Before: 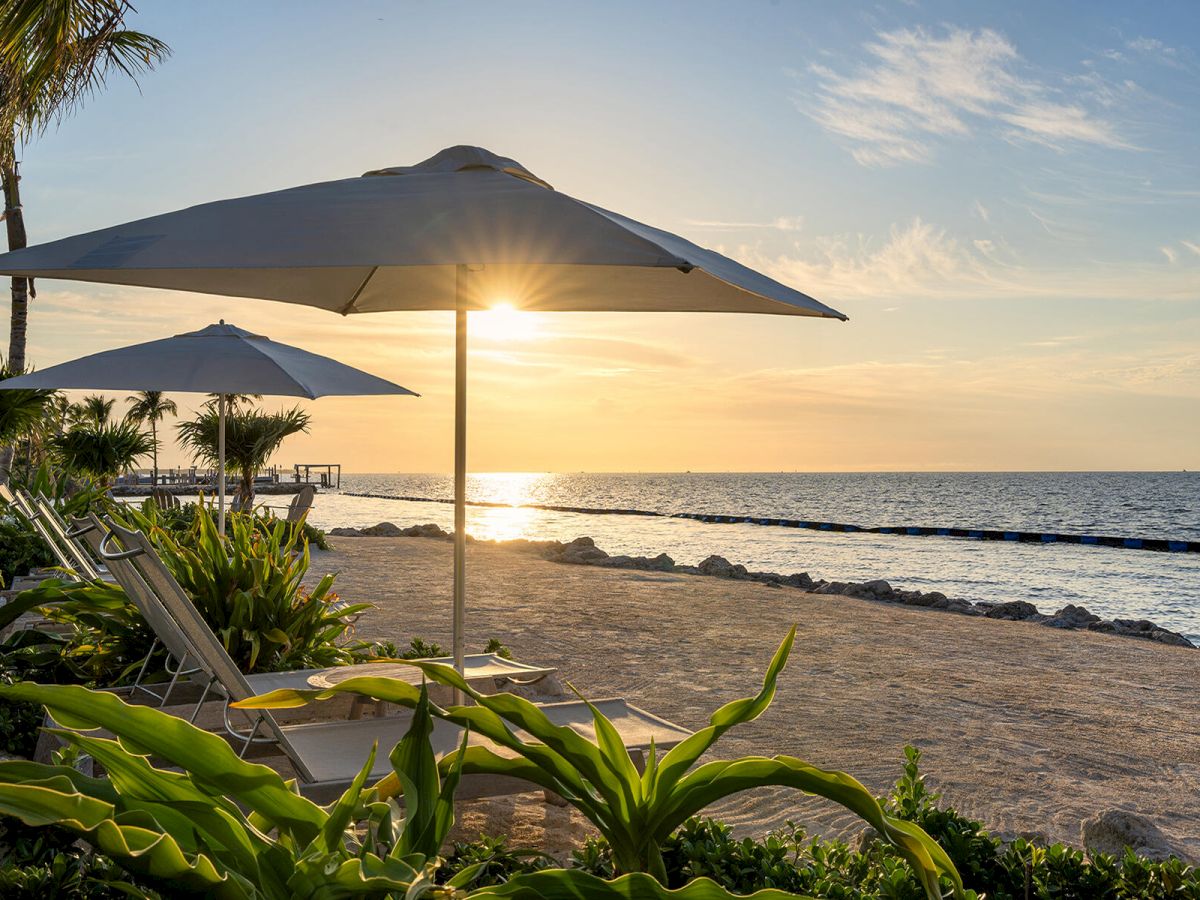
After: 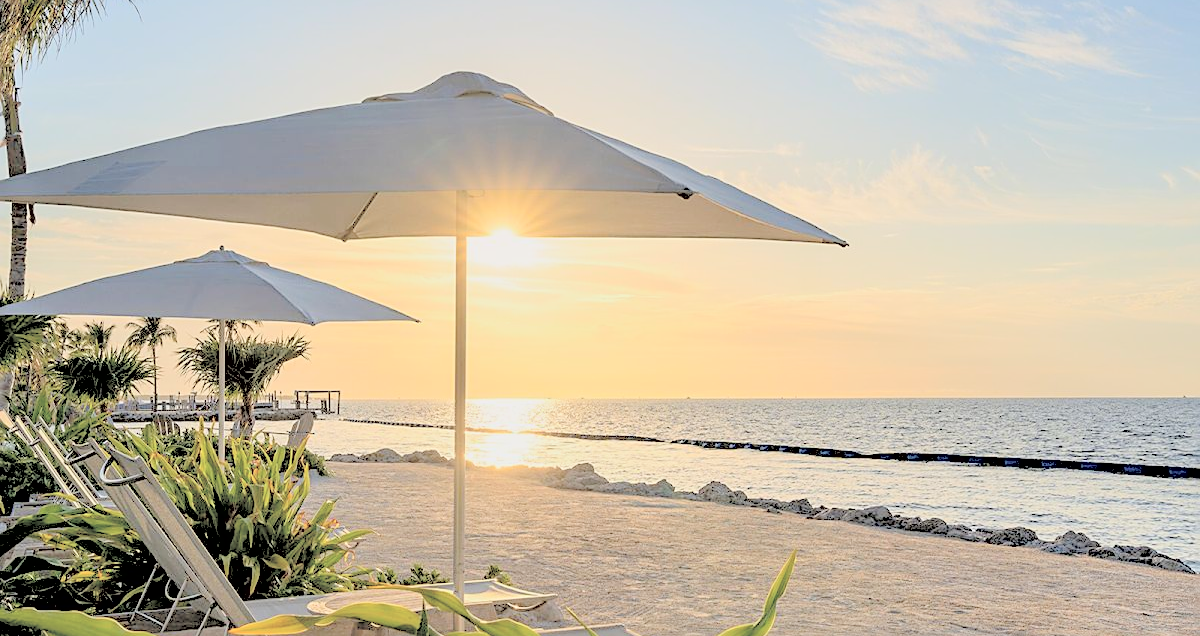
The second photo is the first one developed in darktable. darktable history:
exposure: black level correction 0.009, exposure -0.637 EV, compensate highlight preservation false
contrast brightness saturation: brightness 1
sharpen: on, module defaults
crop and rotate: top 8.293%, bottom 20.996%
